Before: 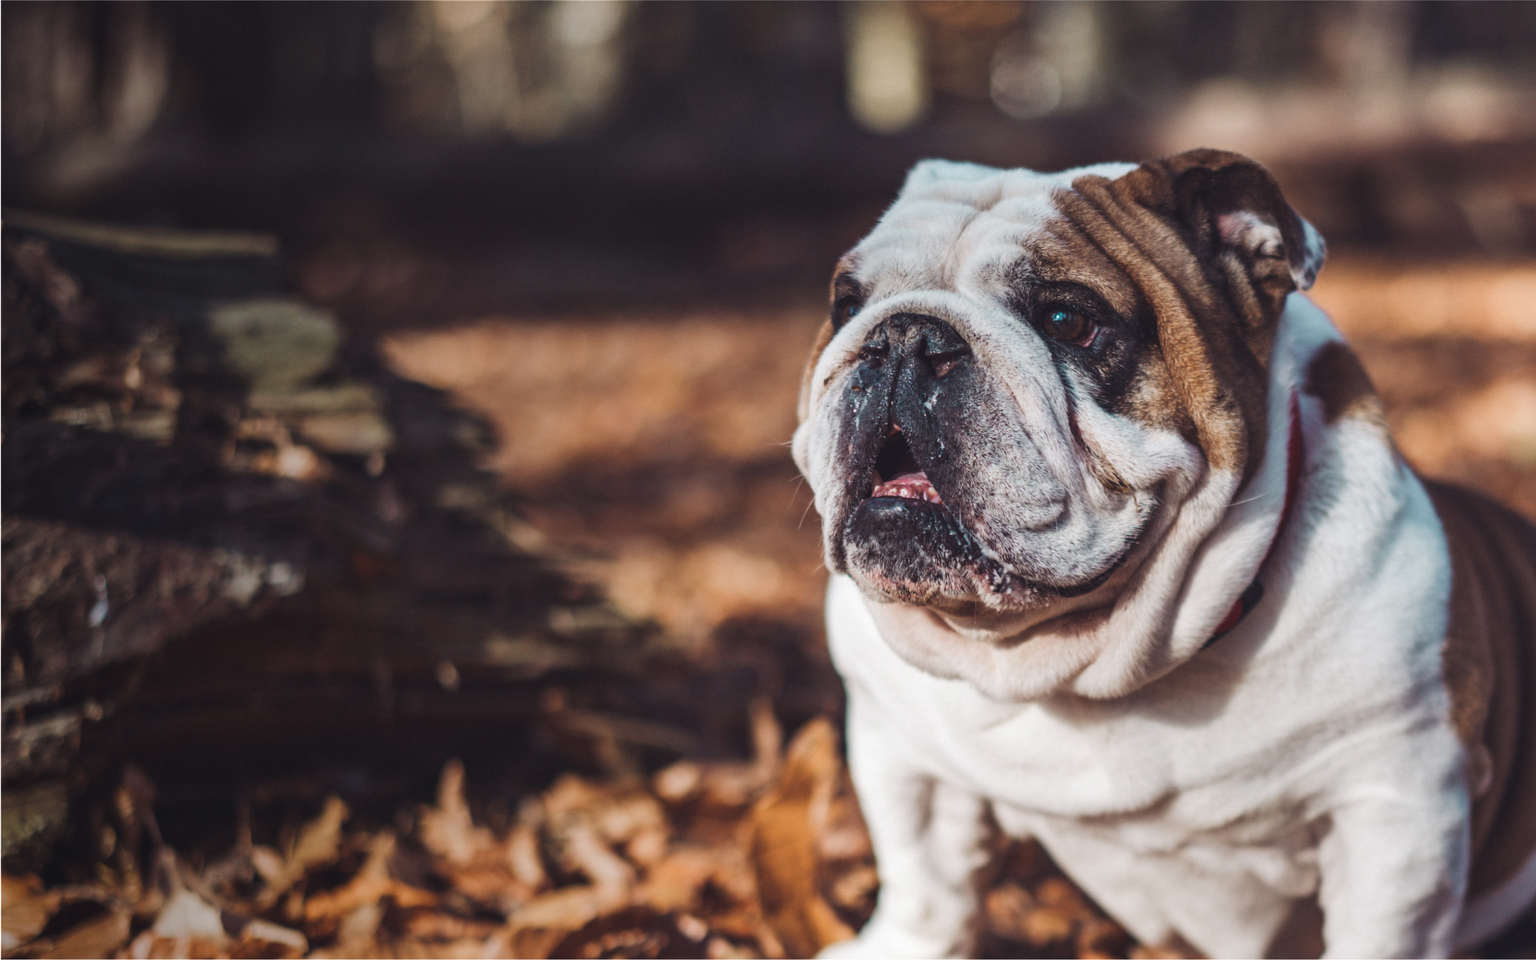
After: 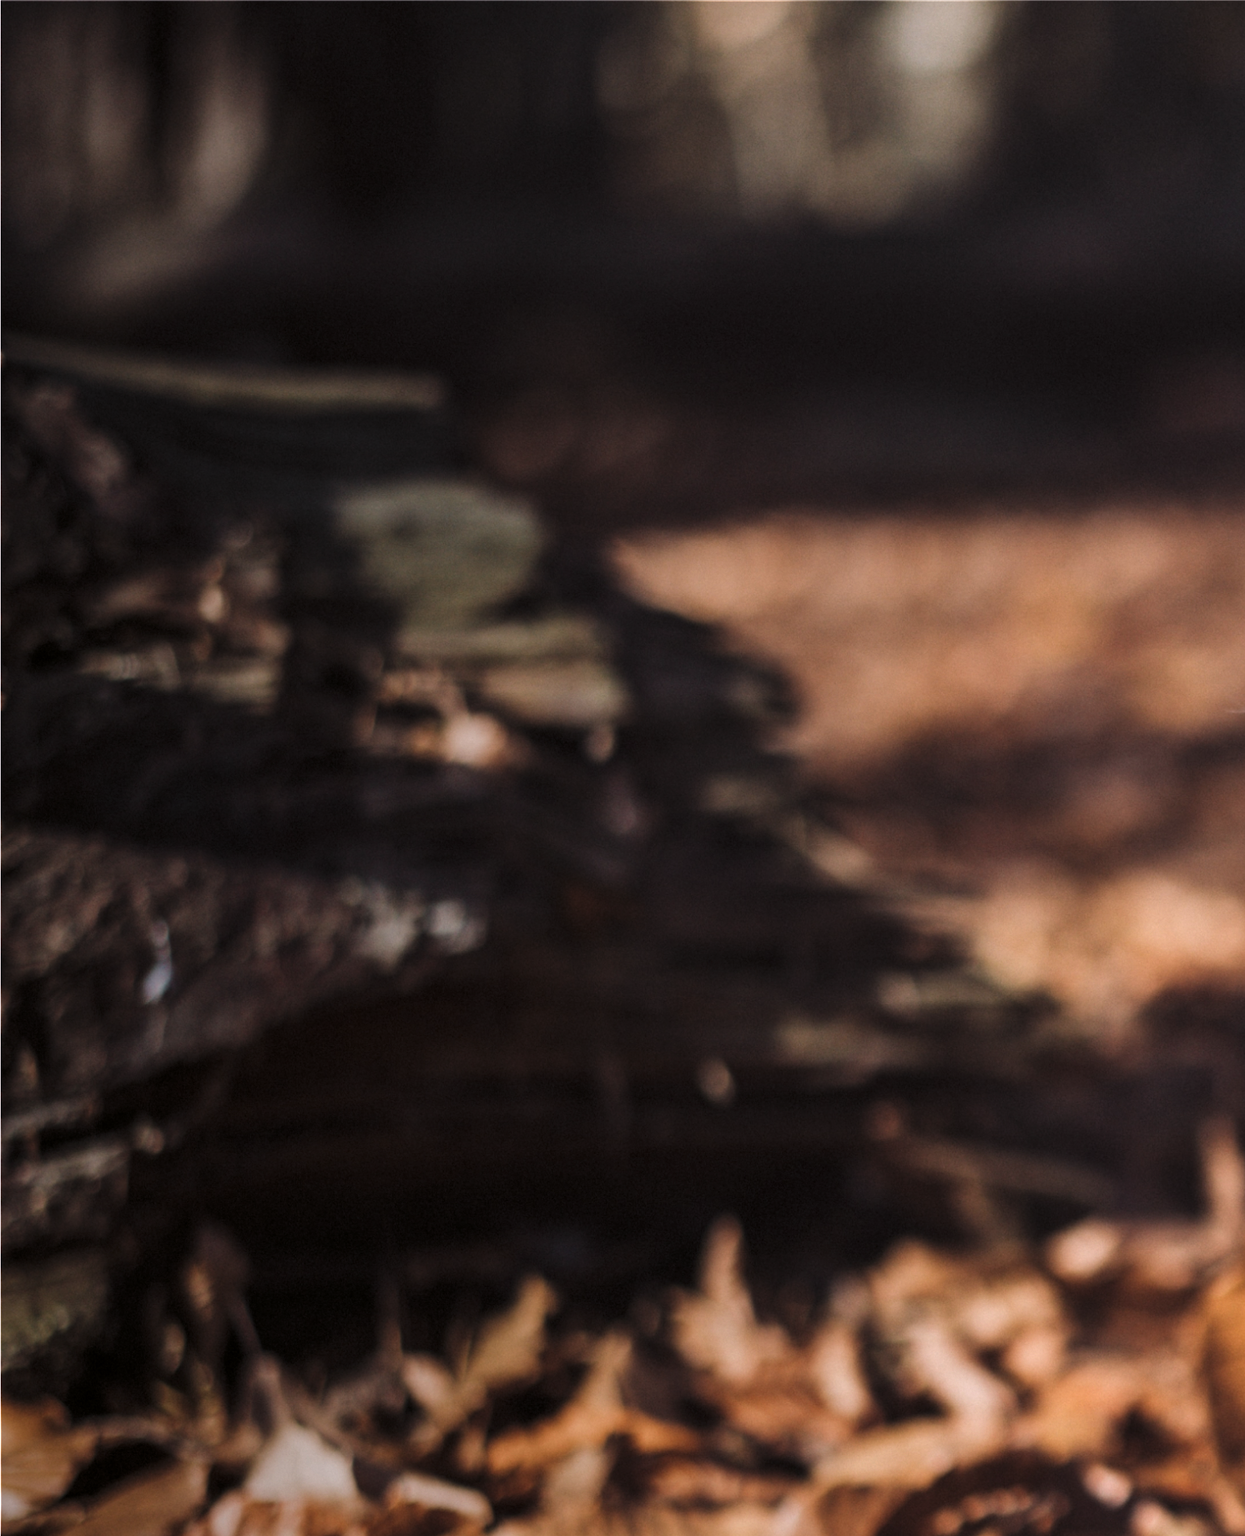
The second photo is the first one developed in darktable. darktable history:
crop and rotate: left 0.057%, top 0%, right 49.248%
levels: levels [0.052, 0.496, 0.908]
color correction: highlights a* 2.96, highlights b* -1.3, shadows a* -0.056, shadows b* 1.84, saturation 0.981
